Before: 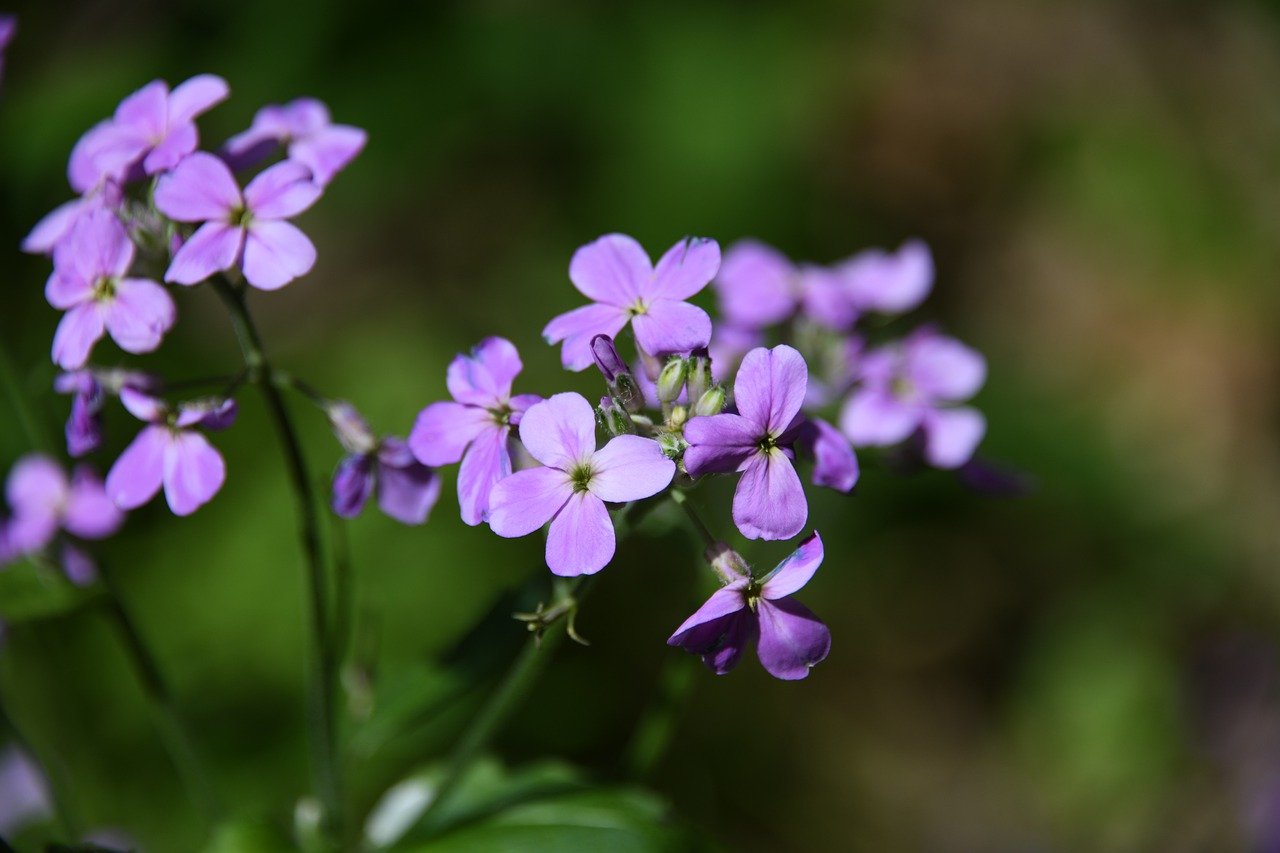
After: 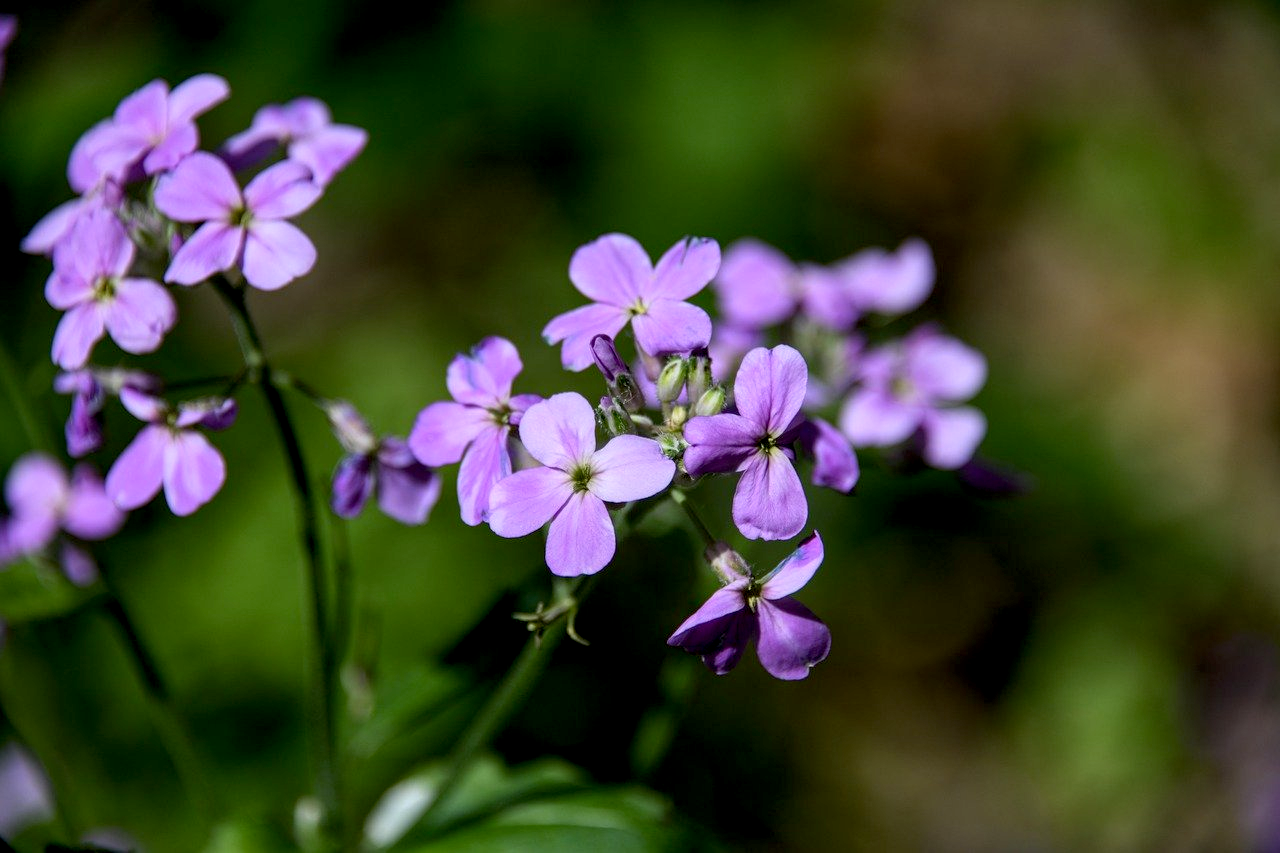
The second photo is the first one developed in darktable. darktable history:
local contrast: on, module defaults
exposure: black level correction 0.007, exposure 0.099 EV, compensate exposure bias true, compensate highlight preservation false
